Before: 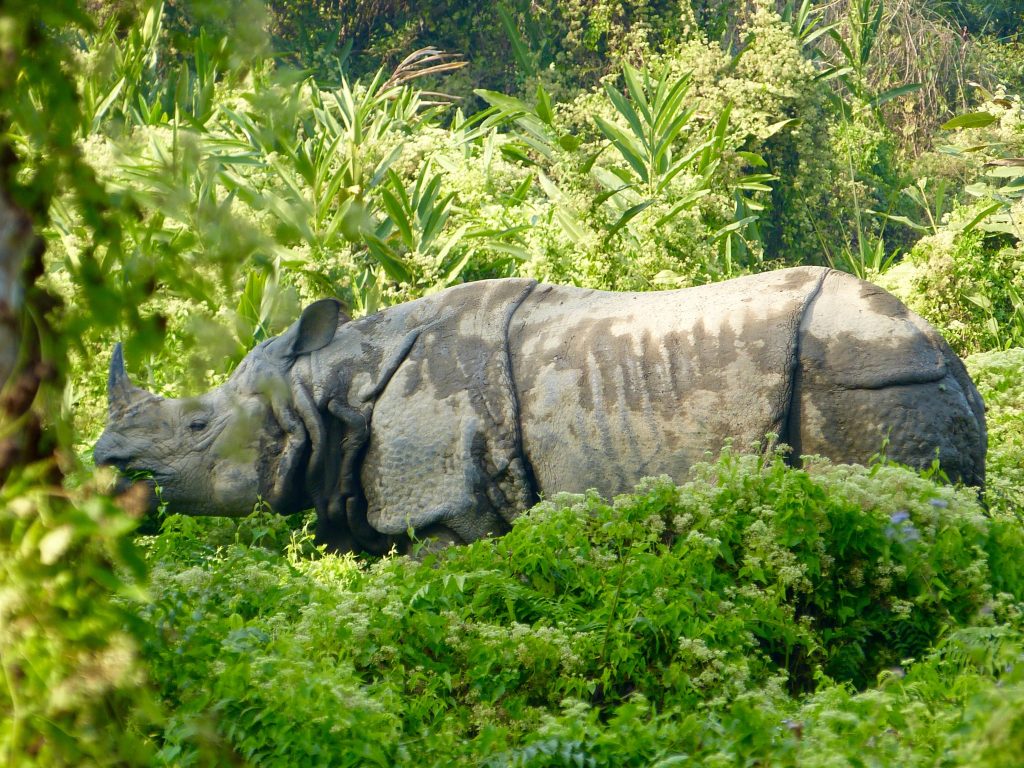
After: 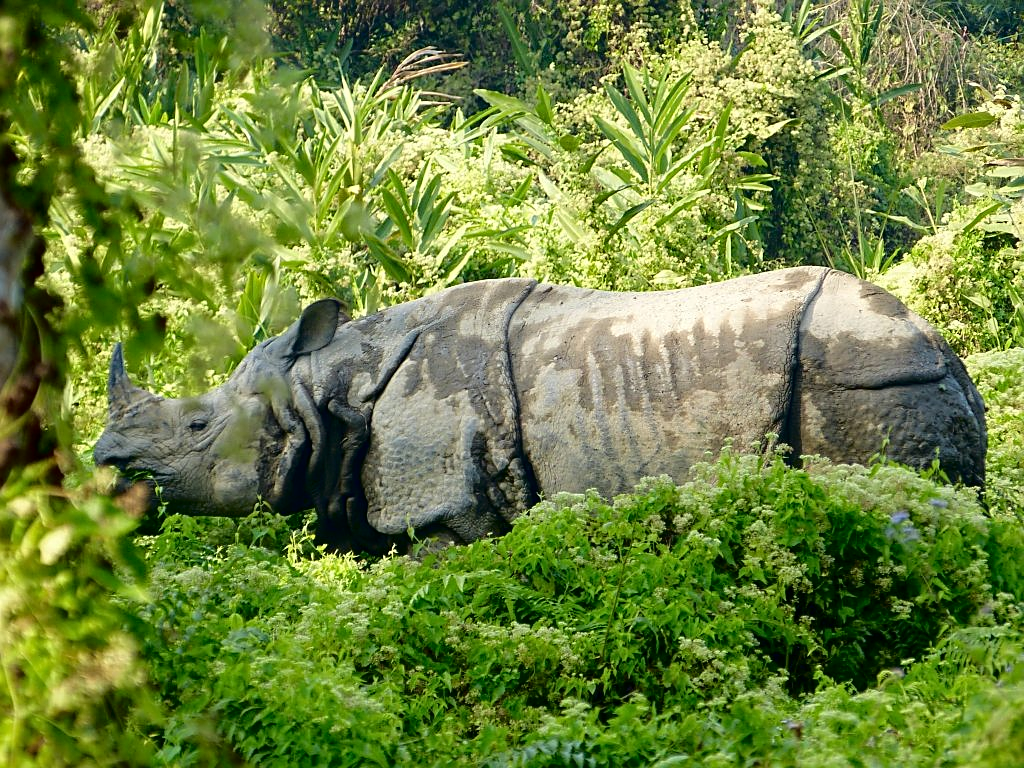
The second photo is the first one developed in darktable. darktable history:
fill light: exposure -2 EV, width 8.6
sharpen: on, module defaults
